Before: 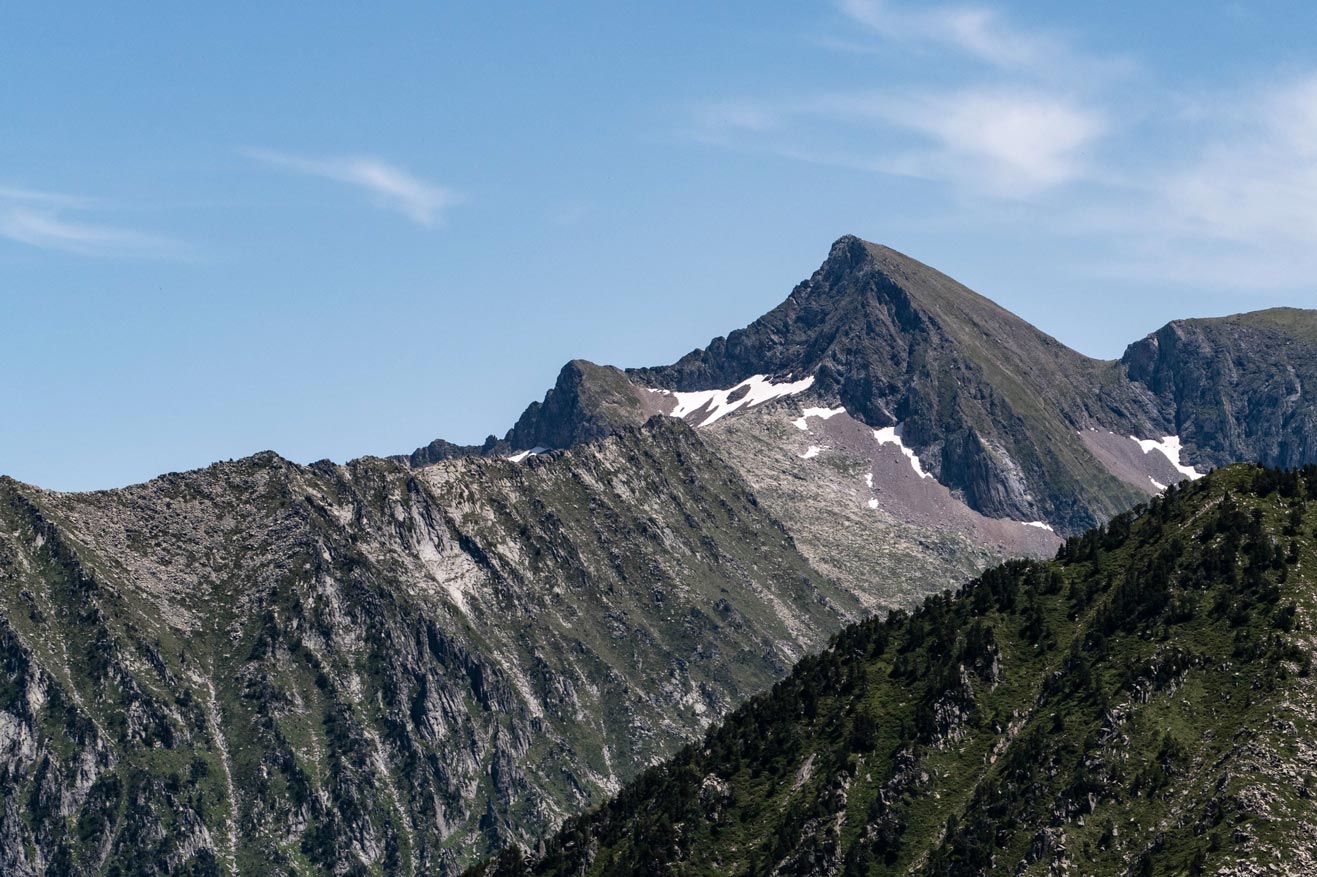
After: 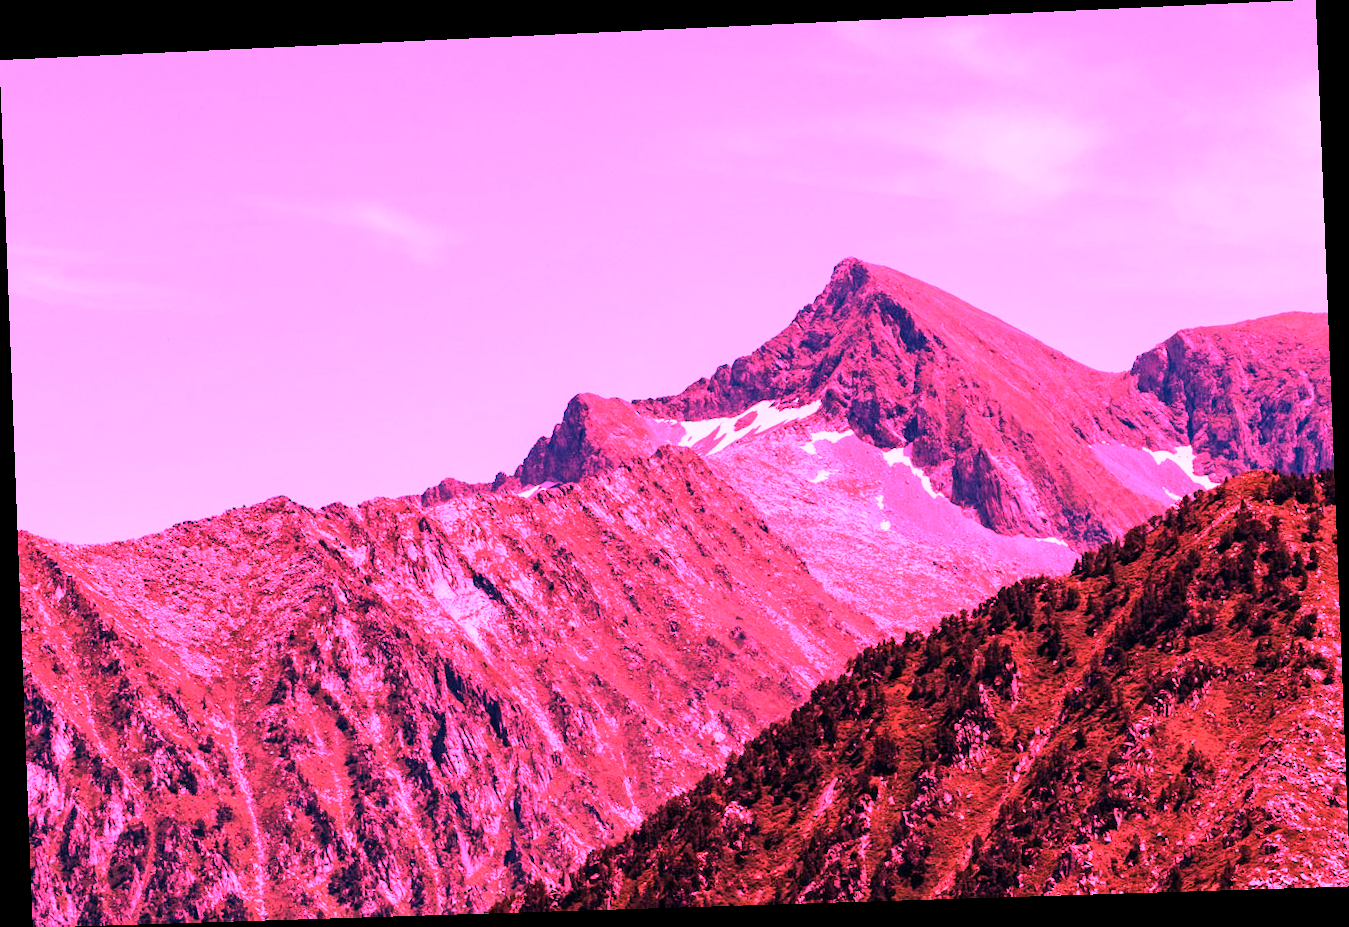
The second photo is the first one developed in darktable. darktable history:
white balance: red 4.26, blue 1.802
exposure: exposure -0.153 EV, compensate highlight preservation false
rotate and perspective: rotation -2.22°, lens shift (horizontal) -0.022, automatic cropping off
